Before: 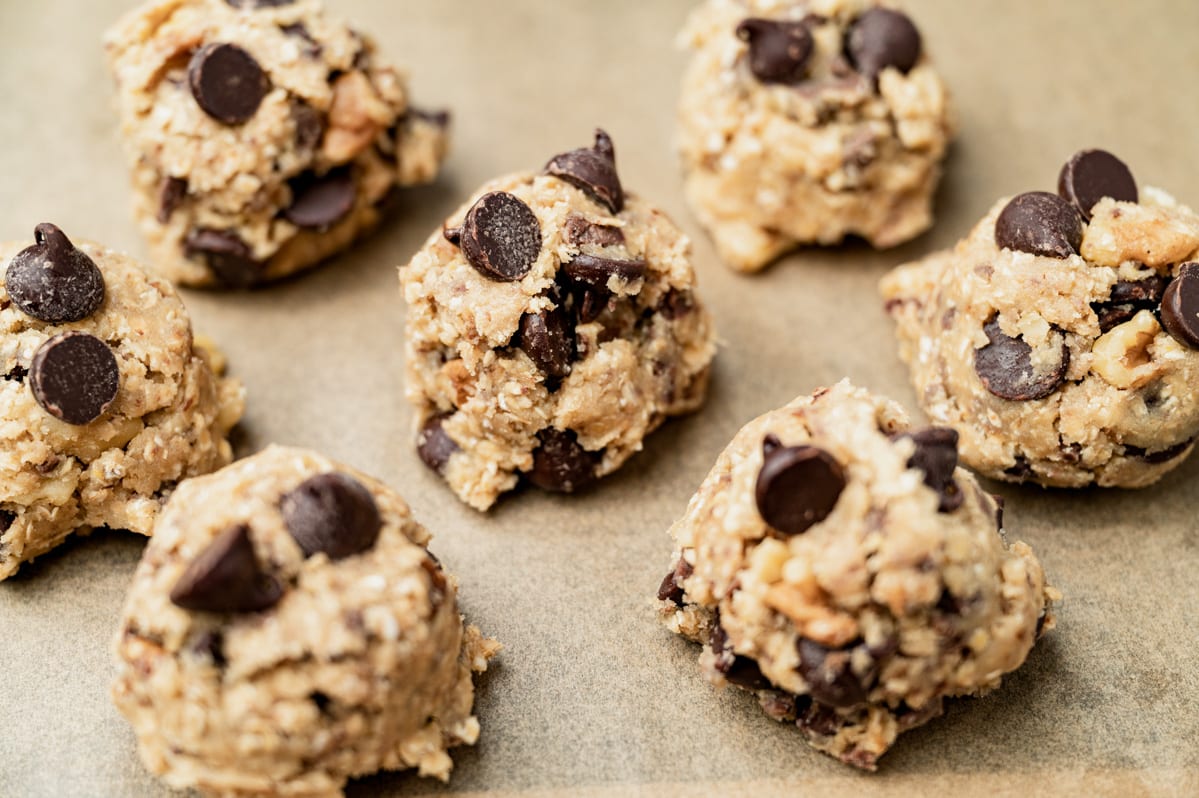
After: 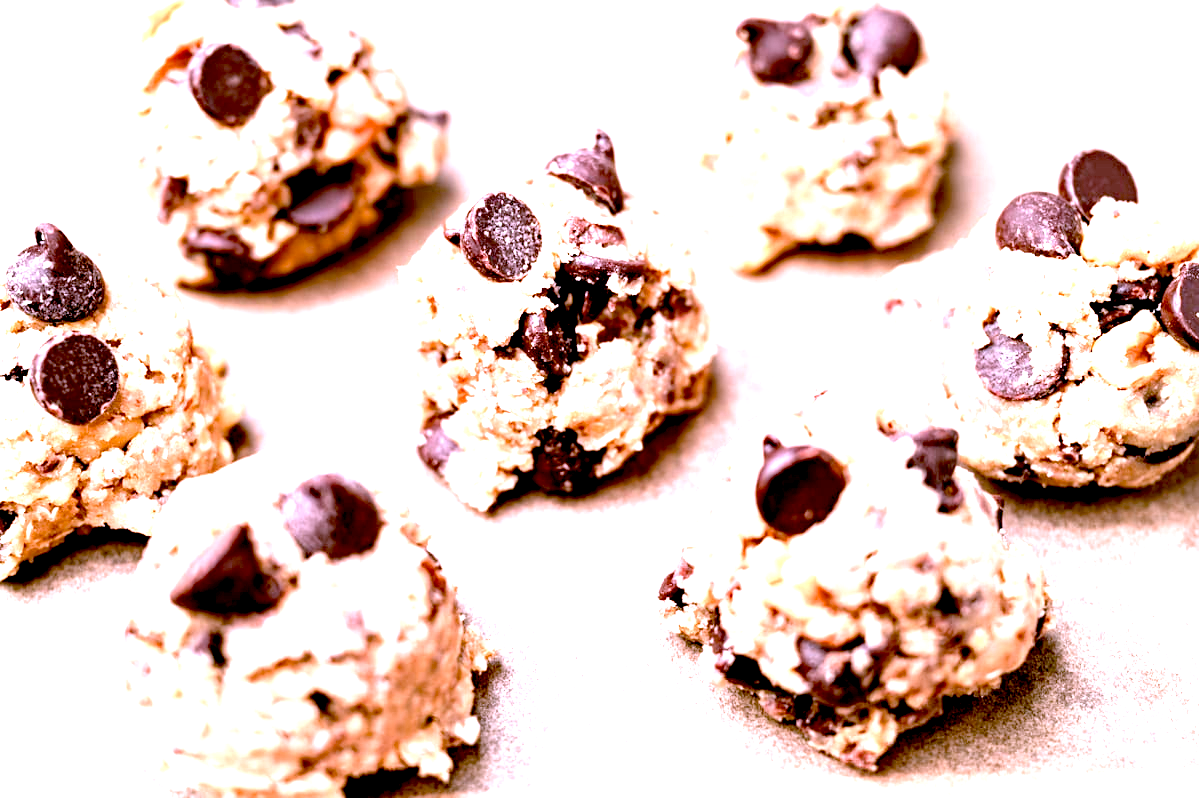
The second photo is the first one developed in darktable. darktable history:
color correction: highlights a* 15.13, highlights b* -25.57
exposure: black level correction 0.016, exposure 1.79 EV, compensate highlight preservation false
